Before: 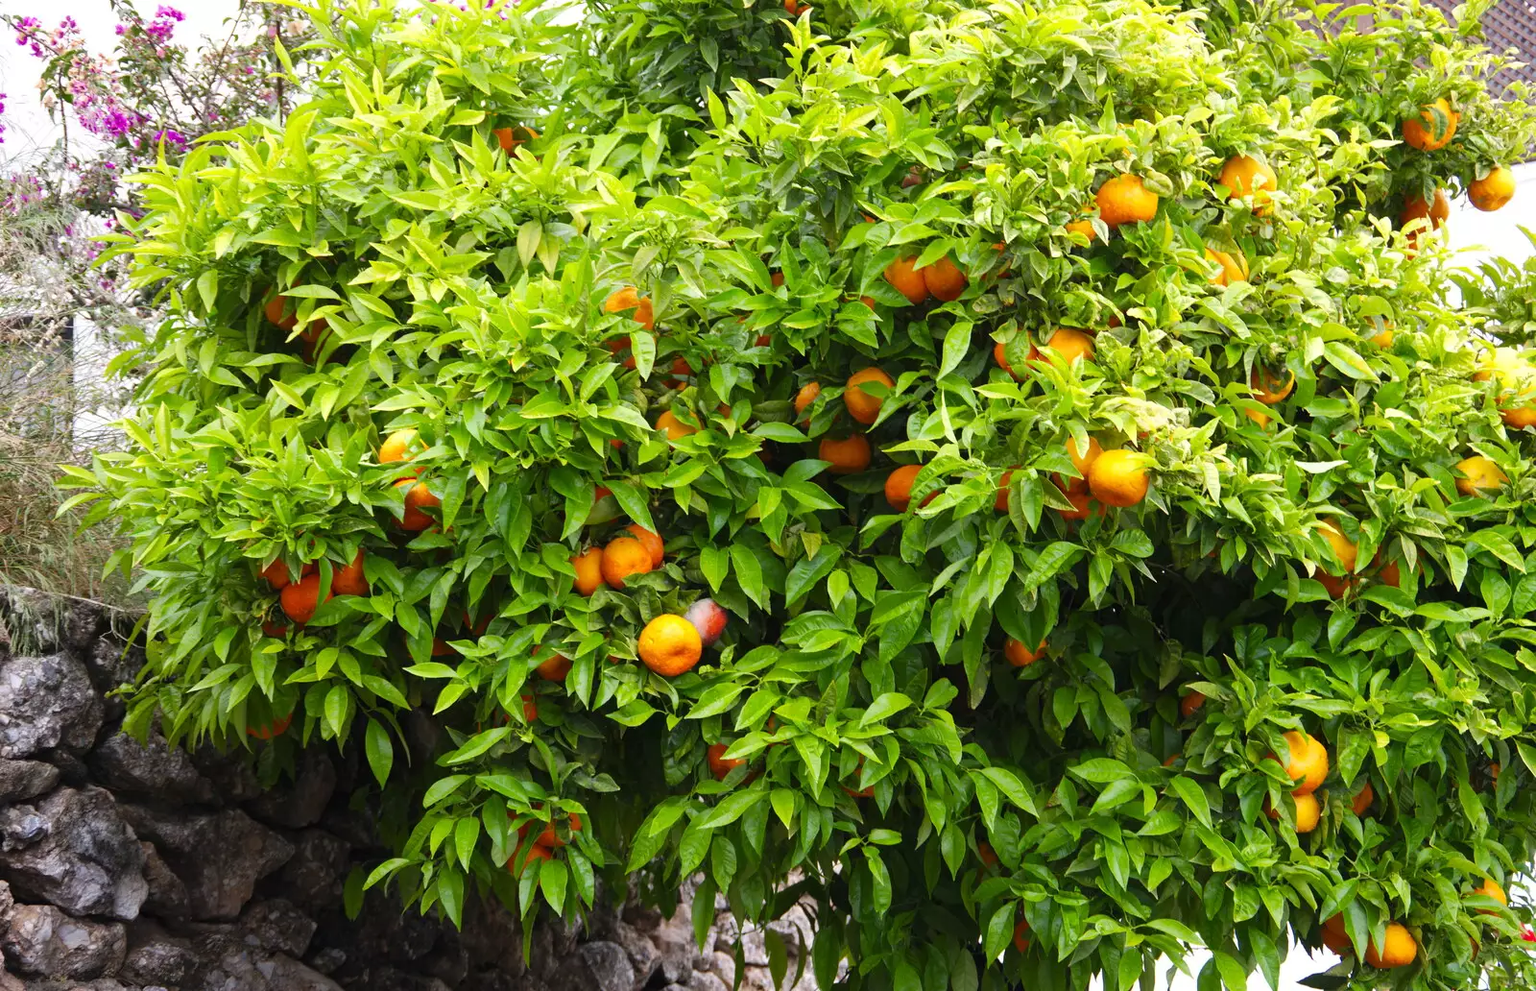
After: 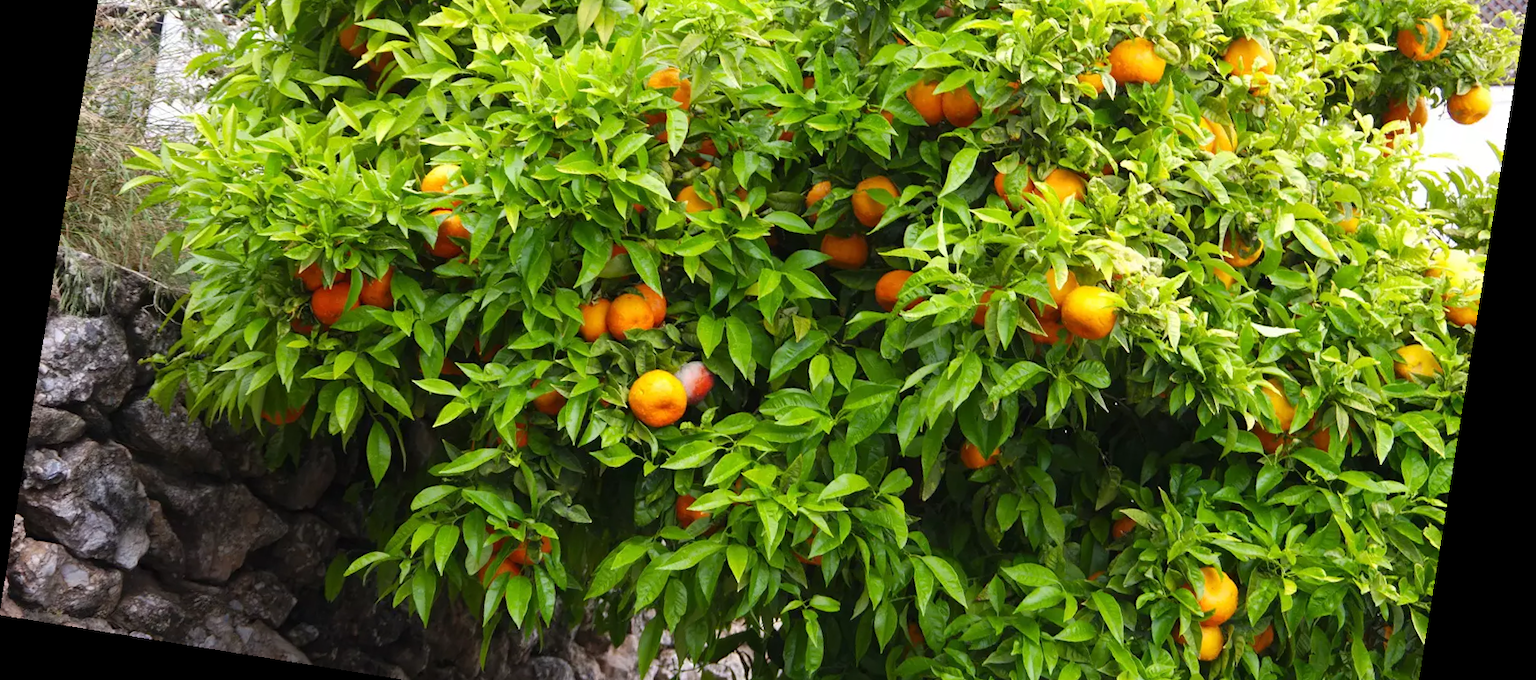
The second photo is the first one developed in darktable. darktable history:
crop and rotate: top 25.357%, bottom 13.942%
rotate and perspective: rotation 9.12°, automatic cropping off
